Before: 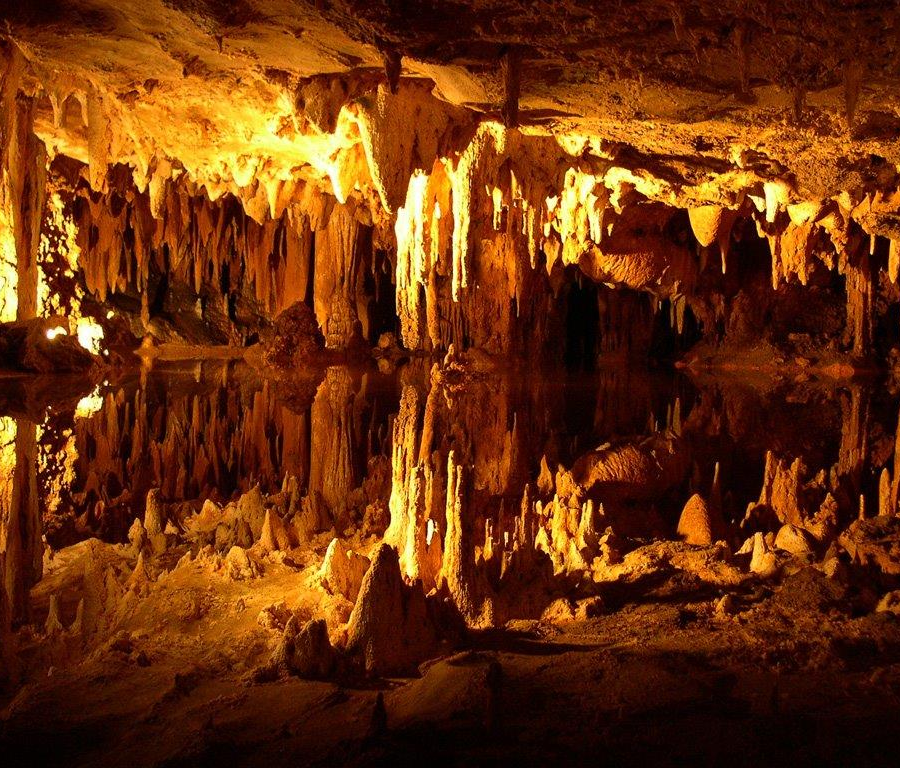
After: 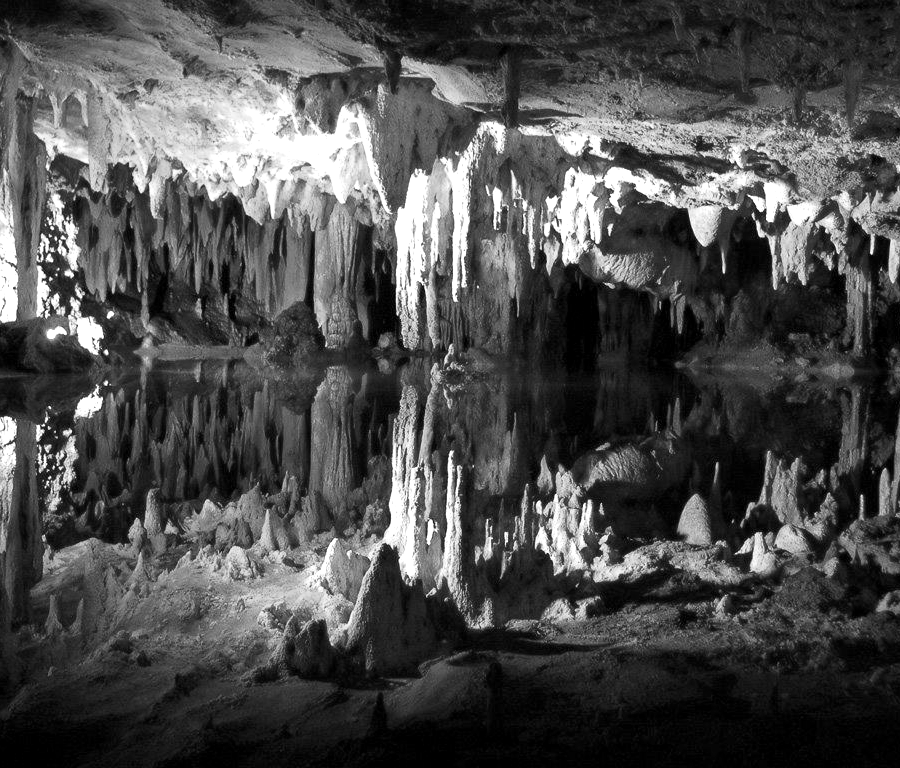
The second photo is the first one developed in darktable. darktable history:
monochrome: on, module defaults
exposure: black level correction 0.001, exposure 0.5 EV, compensate exposure bias true, compensate highlight preservation false
